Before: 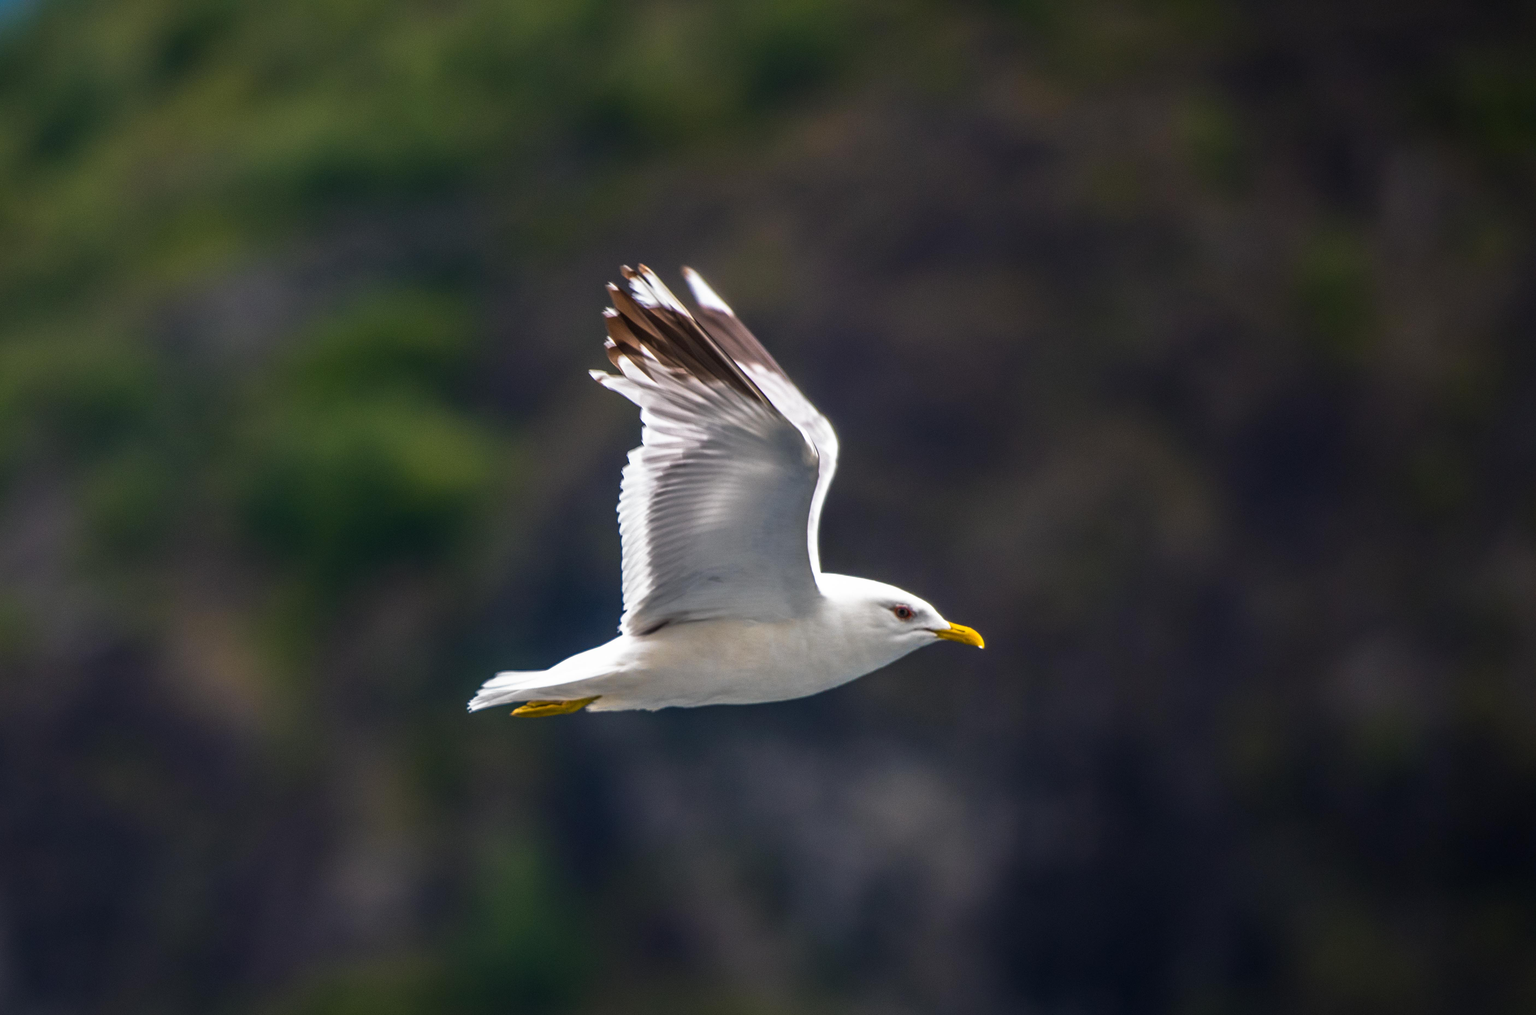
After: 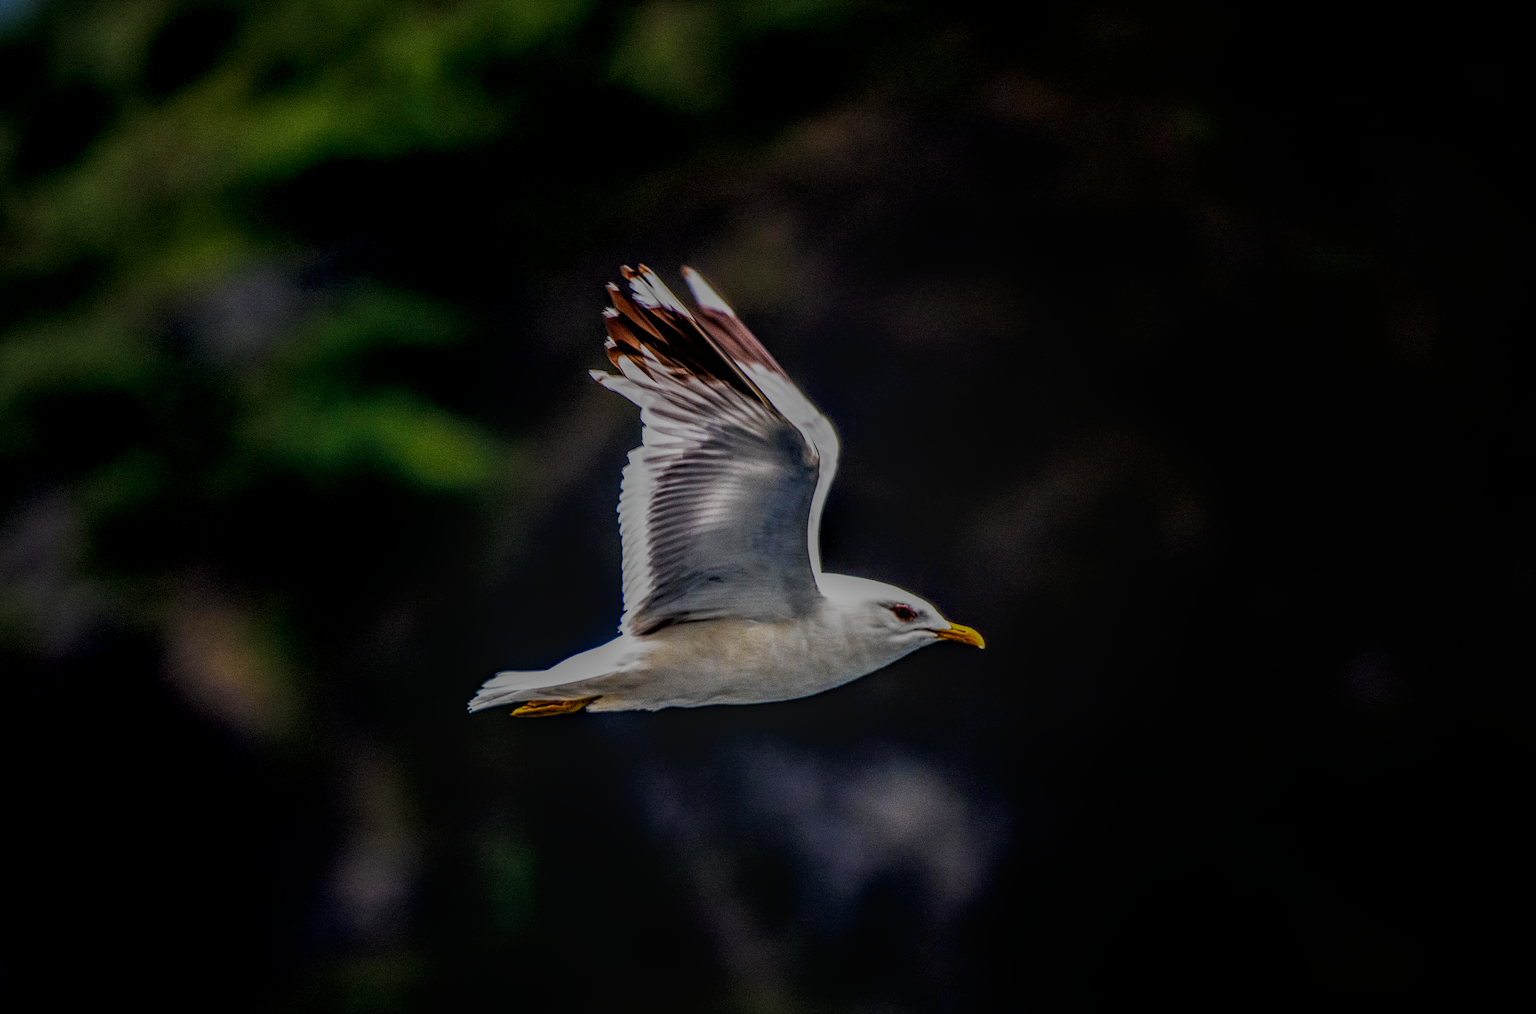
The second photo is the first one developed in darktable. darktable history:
tone curve: curves: ch0 [(0, 0) (0.003, 0) (0.011, 0.001) (0.025, 0.002) (0.044, 0.004) (0.069, 0.006) (0.1, 0.009) (0.136, 0.03) (0.177, 0.076) (0.224, 0.13) (0.277, 0.202) (0.335, 0.28) (0.399, 0.367) (0.468, 0.46) (0.543, 0.562) (0.623, 0.67) (0.709, 0.787) (0.801, 0.889) (0.898, 0.972) (1, 1)], preserve colors none
sigmoid: contrast 1.7, skew -0.2, preserve hue 0%, red attenuation 0.1, red rotation 0.035, green attenuation 0.1, green rotation -0.017, blue attenuation 0.15, blue rotation -0.052, base primaries Rec2020
vignetting: on, module defaults
local contrast: highlights 20%, shadows 30%, detail 200%, midtone range 0.2
sharpen: on, module defaults
